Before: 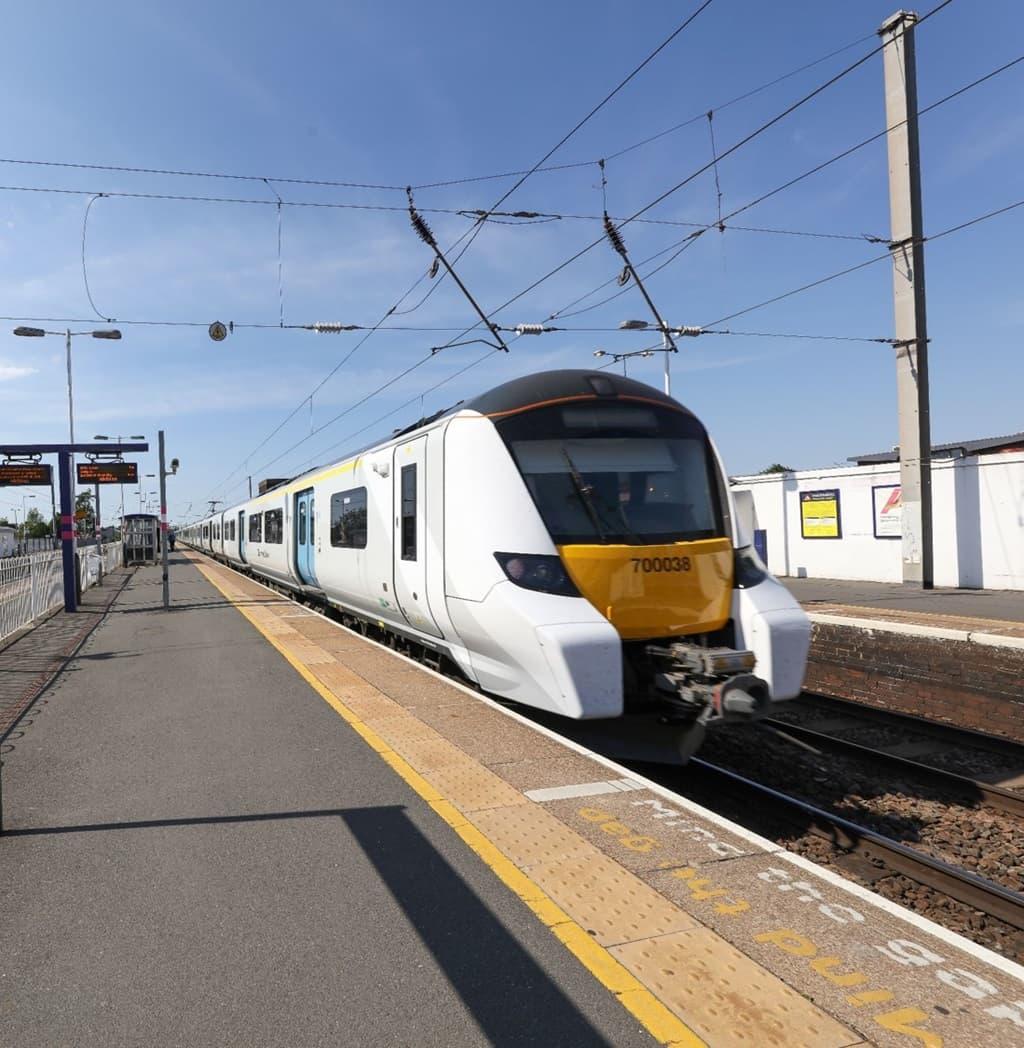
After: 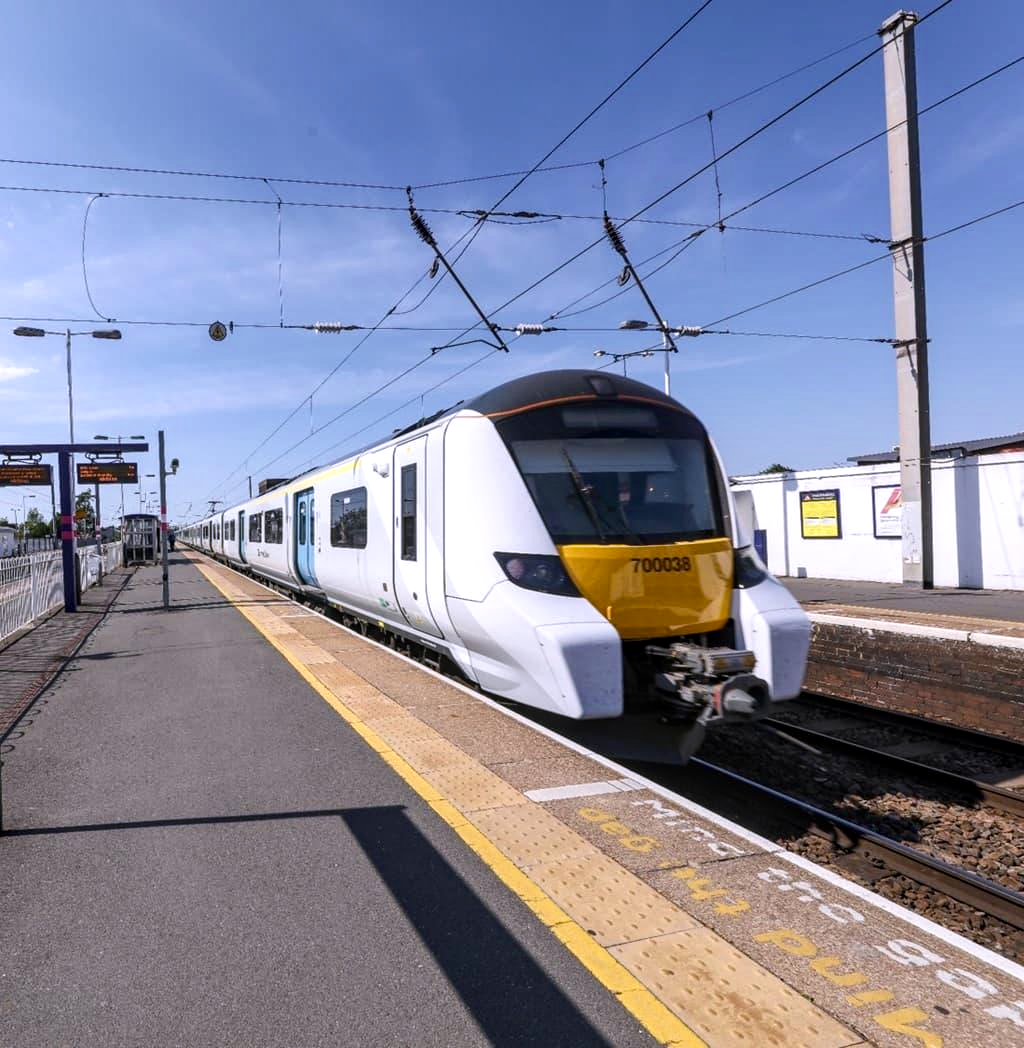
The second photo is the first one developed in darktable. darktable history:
contrast brightness saturation: contrast 0.1, saturation -0.36
local contrast: detail 130%
white balance: red 1.004, blue 1.096
velvia: strength 51%, mid-tones bias 0.51
